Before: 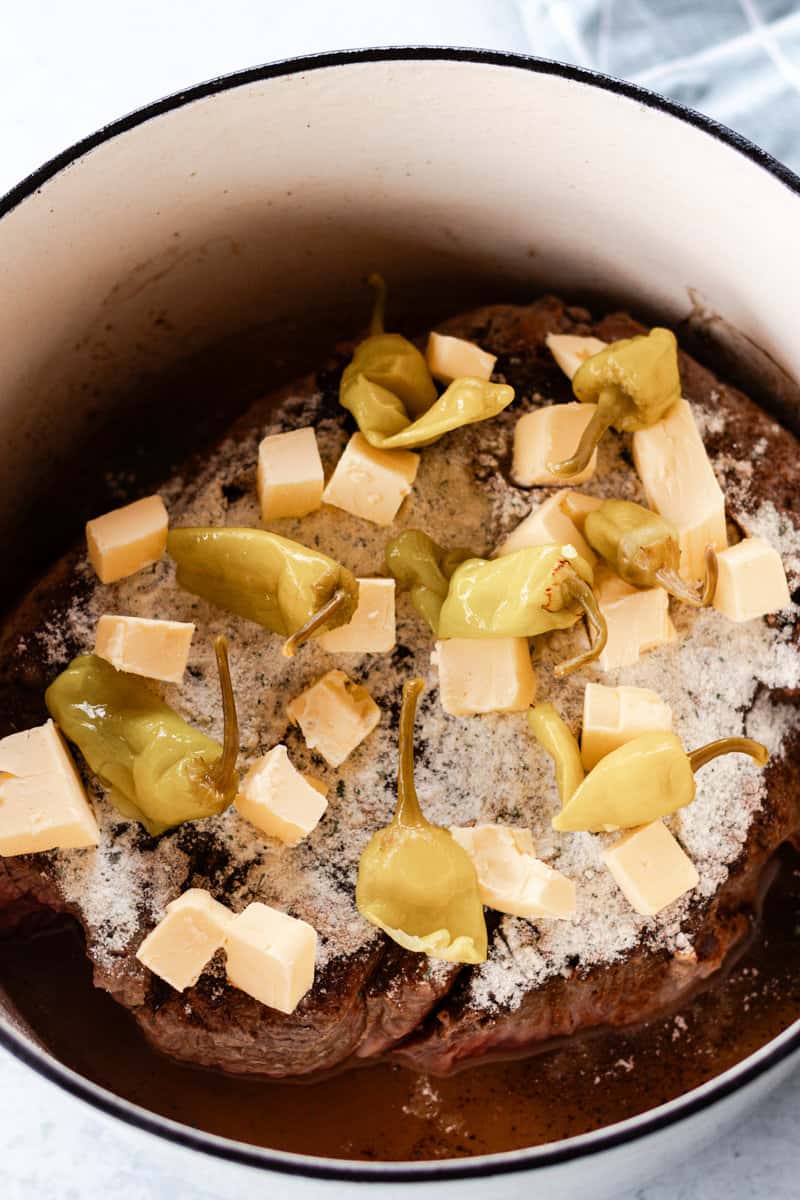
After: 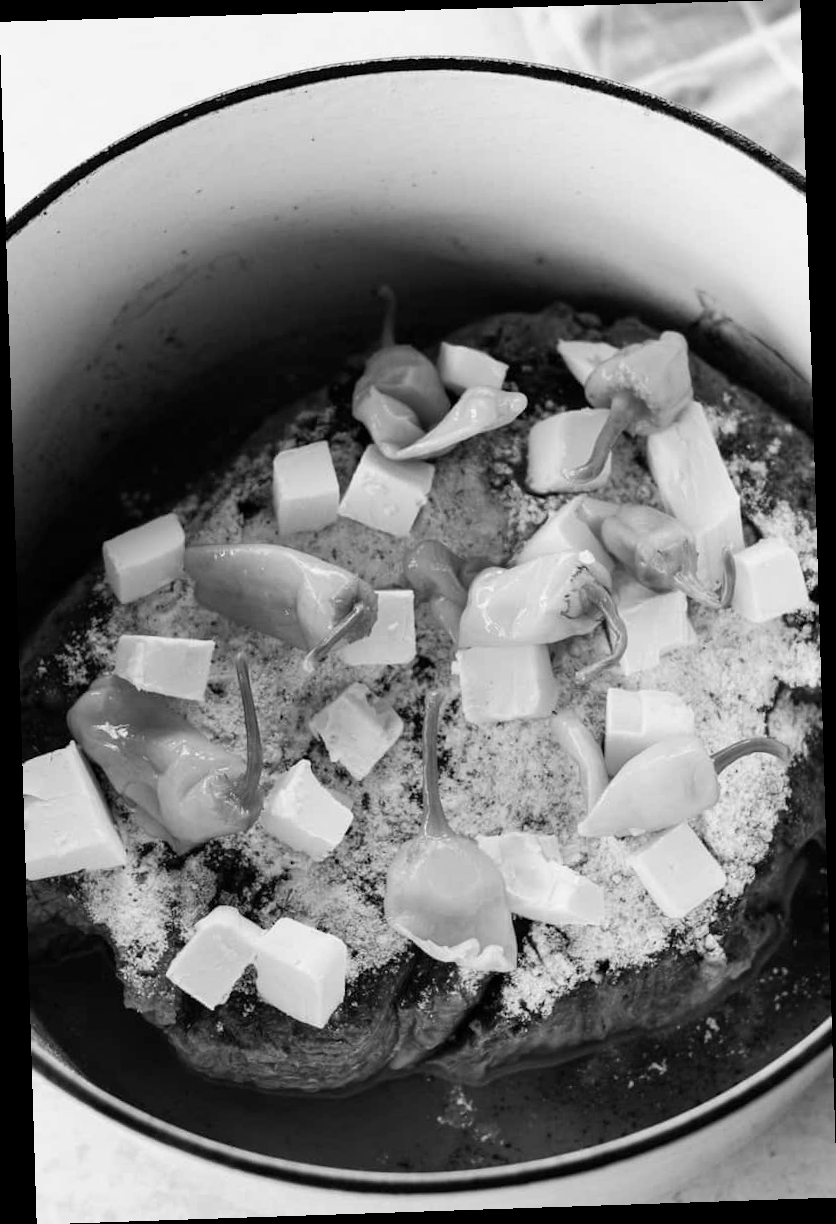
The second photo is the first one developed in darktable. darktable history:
rotate and perspective: rotation -1.77°, lens shift (horizontal) 0.004, automatic cropping off
monochrome: a -35.87, b 49.73, size 1.7
